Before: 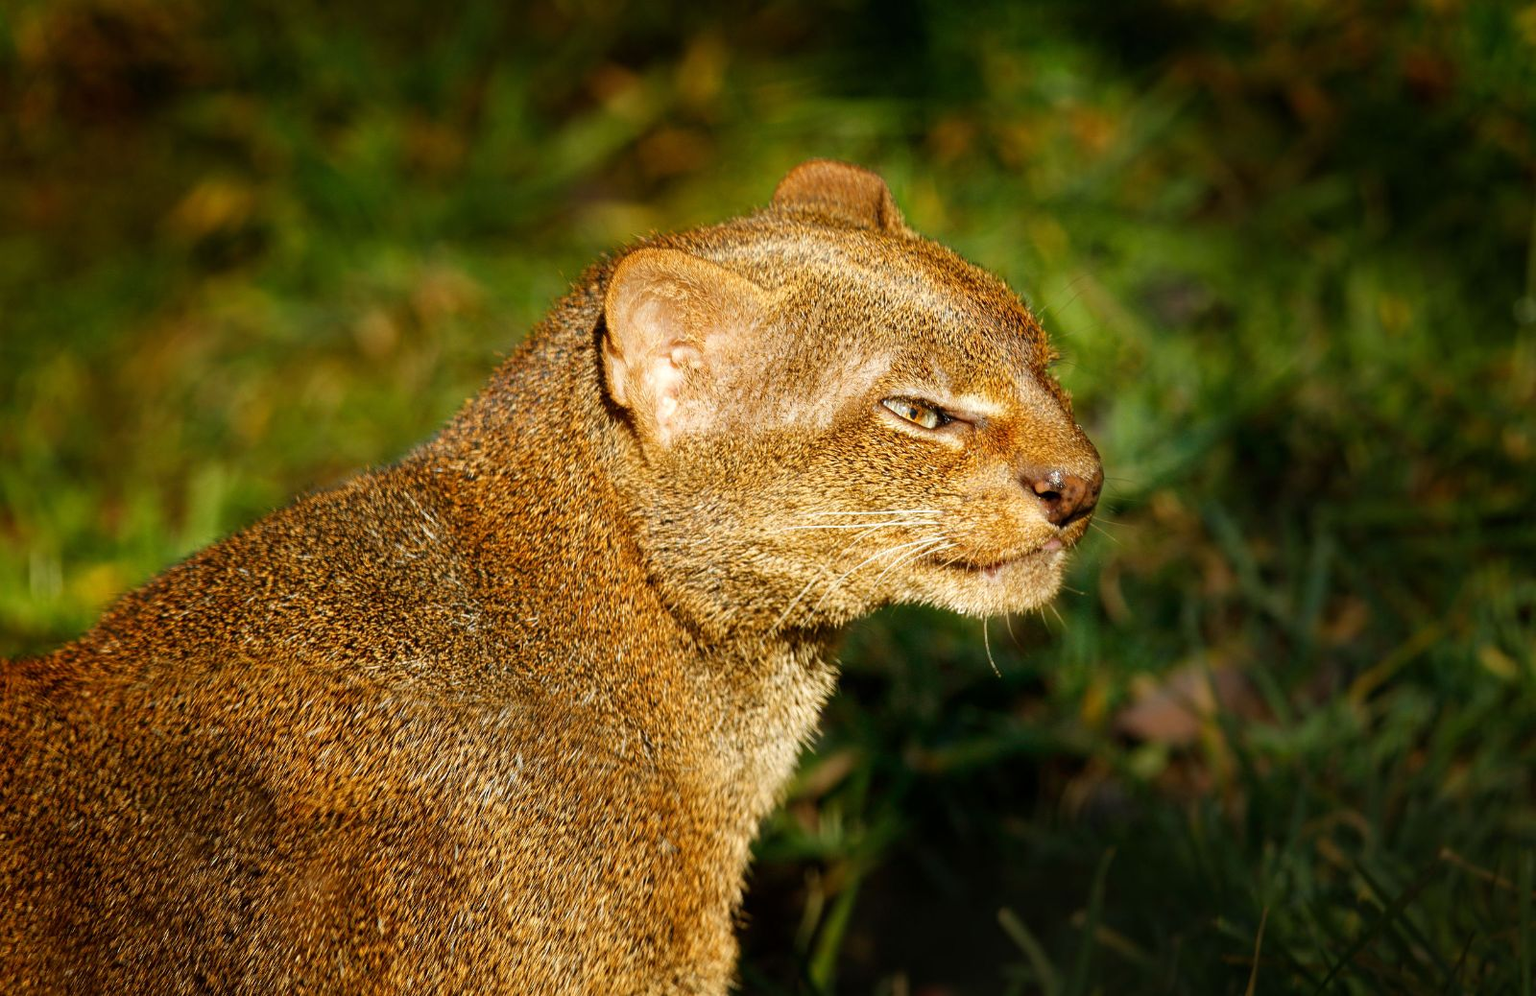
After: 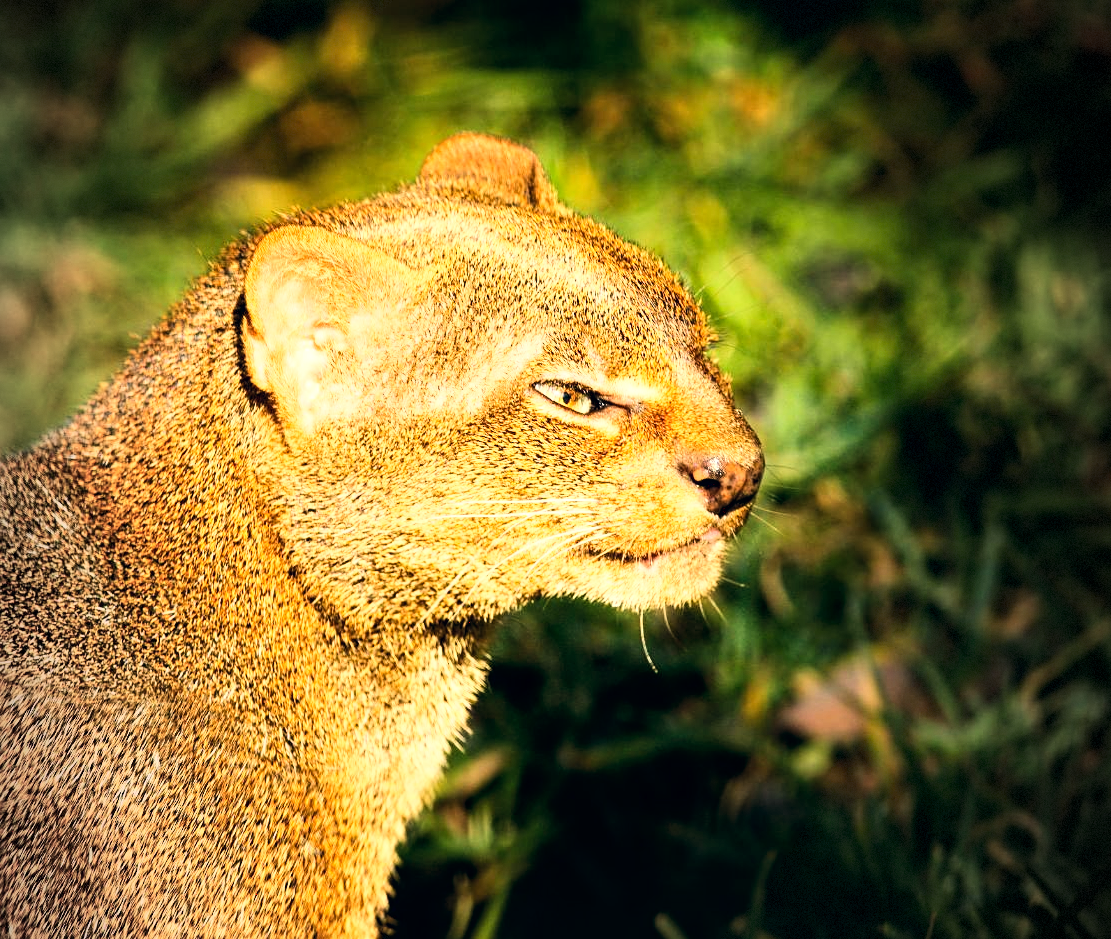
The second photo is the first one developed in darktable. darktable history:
crop and rotate: left 24.114%, top 3.2%, right 6.438%, bottom 6.334%
sharpen: amount 0.209
vignetting: fall-off start 97.05%, fall-off radius 99.48%, width/height ratio 0.613, dithering 8-bit output
local contrast: highlights 103%, shadows 99%, detail 119%, midtone range 0.2
color correction: highlights a* 5.4, highlights b* 5.29, shadows a* -4.5, shadows b* -5.15
base curve: curves: ch0 [(0, 0) (0.007, 0.004) (0.027, 0.03) (0.046, 0.07) (0.207, 0.54) (0.442, 0.872) (0.673, 0.972) (1, 1)]
